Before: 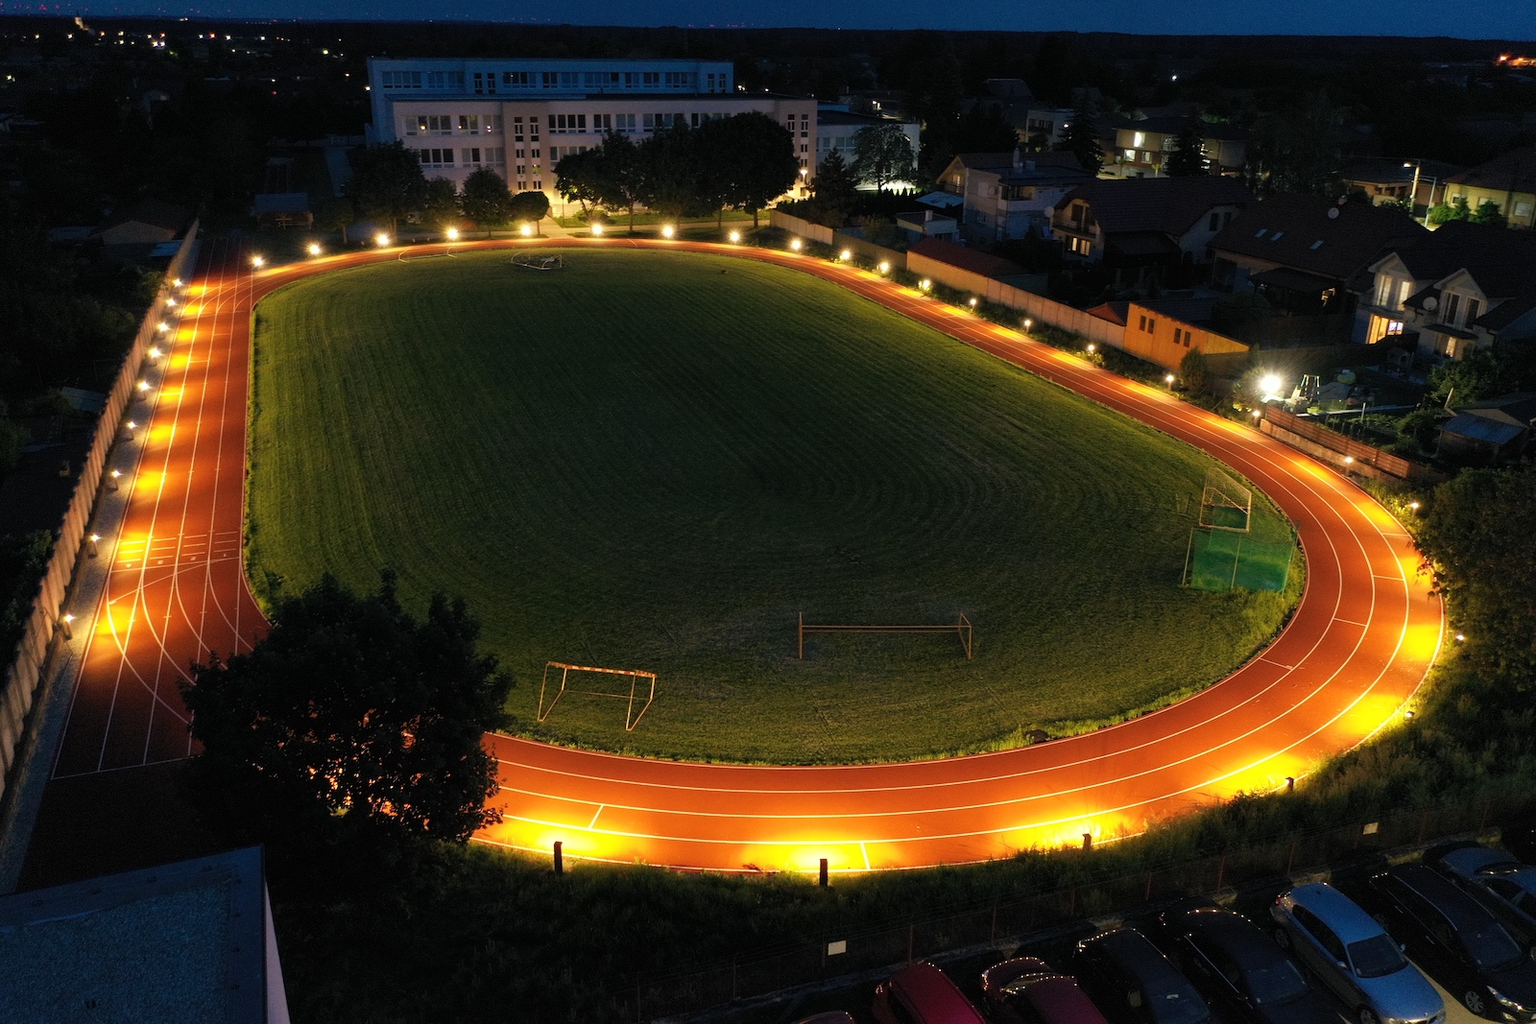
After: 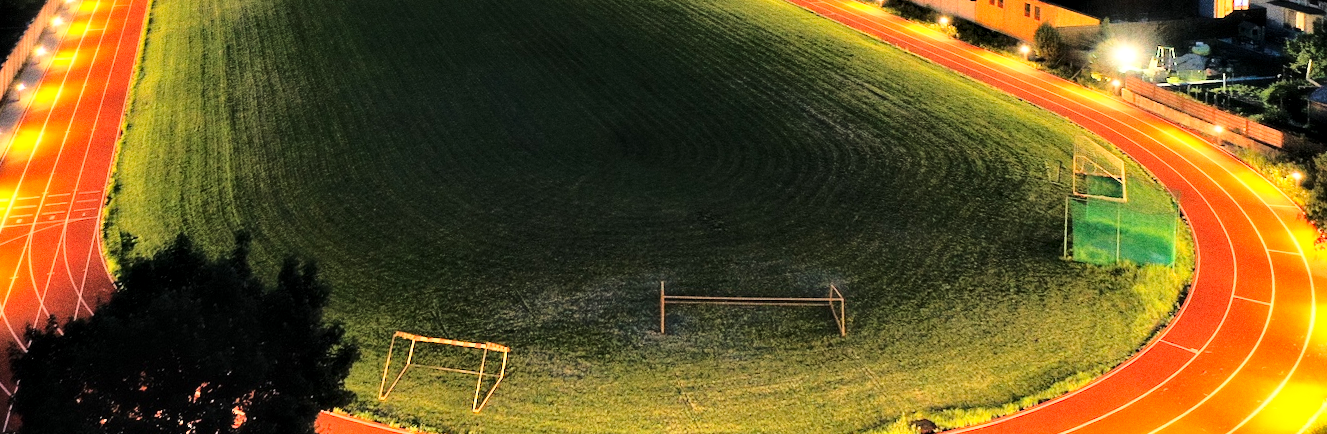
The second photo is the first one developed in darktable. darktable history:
contrast equalizer: y [[0.514, 0.573, 0.581, 0.508, 0.5, 0.5], [0.5 ×6], [0.5 ×6], [0 ×6], [0 ×6]], mix 0.79
crop and rotate: top 23.84%, bottom 34.294%
tone equalizer: -7 EV 0.15 EV, -6 EV 0.6 EV, -5 EV 1.15 EV, -4 EV 1.33 EV, -3 EV 1.15 EV, -2 EV 0.6 EV, -1 EV 0.15 EV, mask exposure compensation -0.5 EV
grain: coarseness 0.09 ISO
base curve: curves: ch0 [(0, 0) (0.032, 0.037) (0.105, 0.228) (0.435, 0.76) (0.856, 0.983) (1, 1)]
rotate and perspective: rotation 0.72°, lens shift (vertical) -0.352, lens shift (horizontal) -0.051, crop left 0.152, crop right 0.859, crop top 0.019, crop bottom 0.964
vibrance: on, module defaults
